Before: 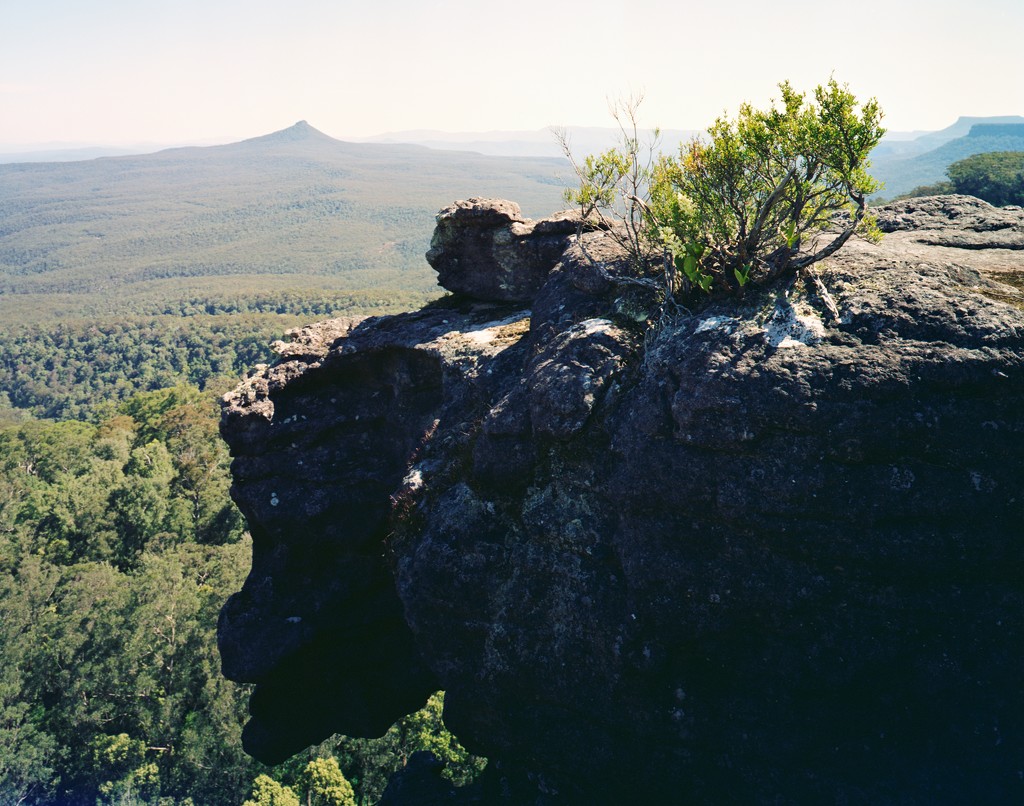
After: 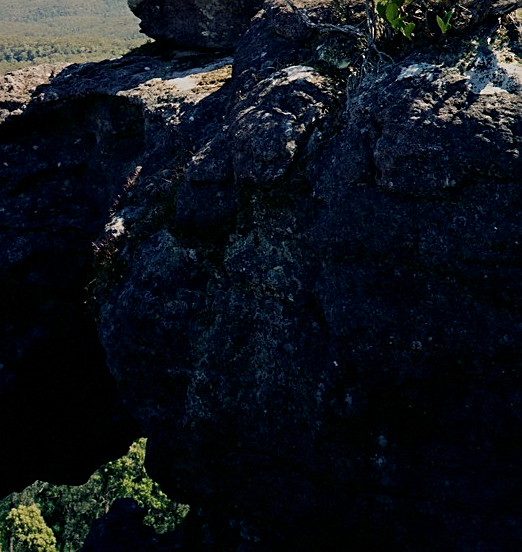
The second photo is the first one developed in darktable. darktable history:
crop and rotate: left 29.15%, top 31.391%, right 19.821%
sharpen: on, module defaults
exposure: black level correction 0.009, exposure -0.664 EV, compensate exposure bias true, compensate highlight preservation false
